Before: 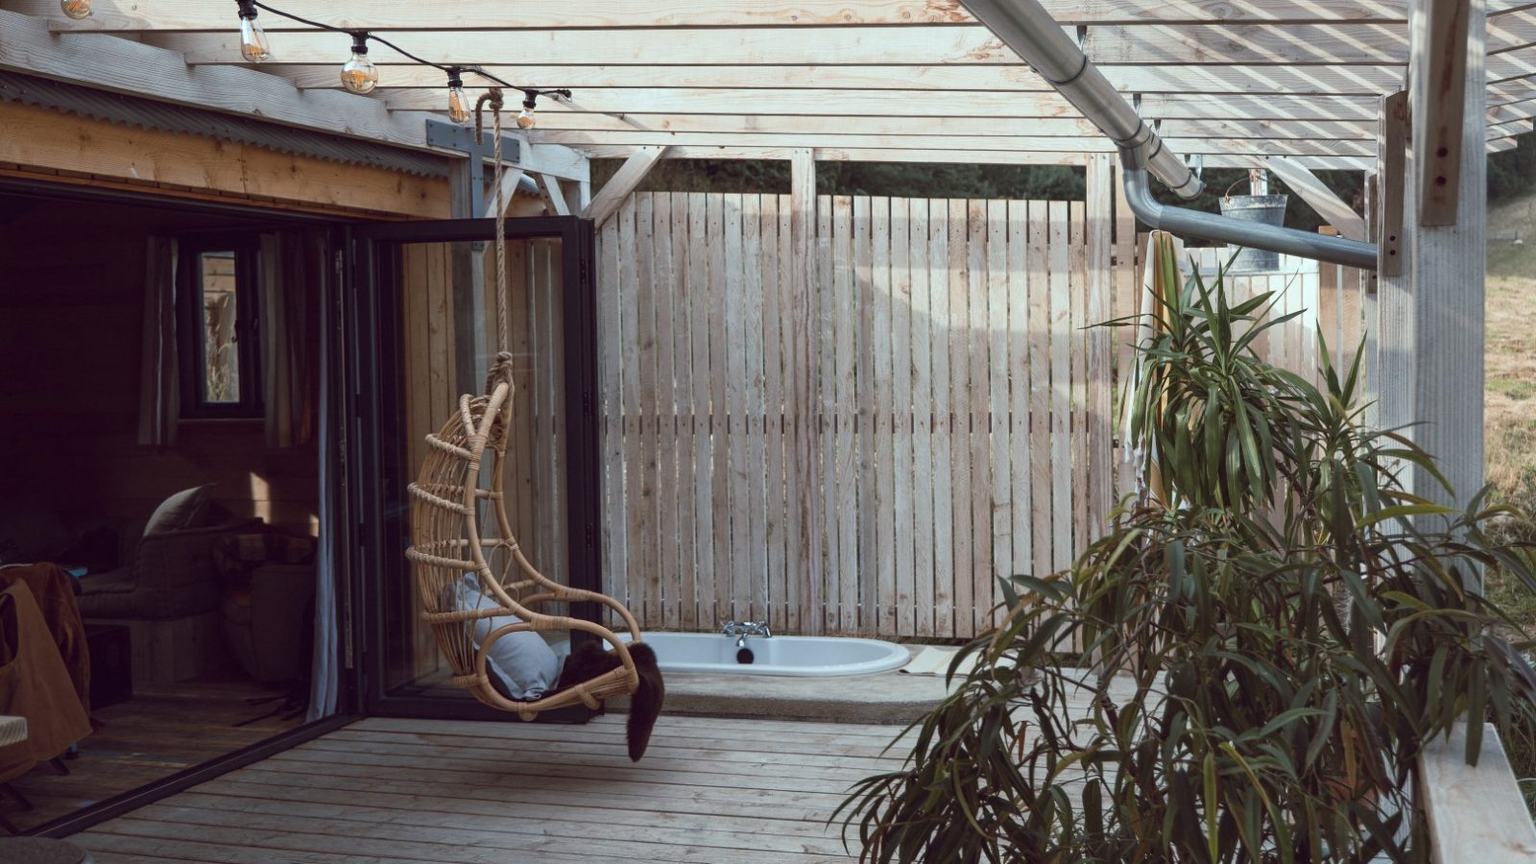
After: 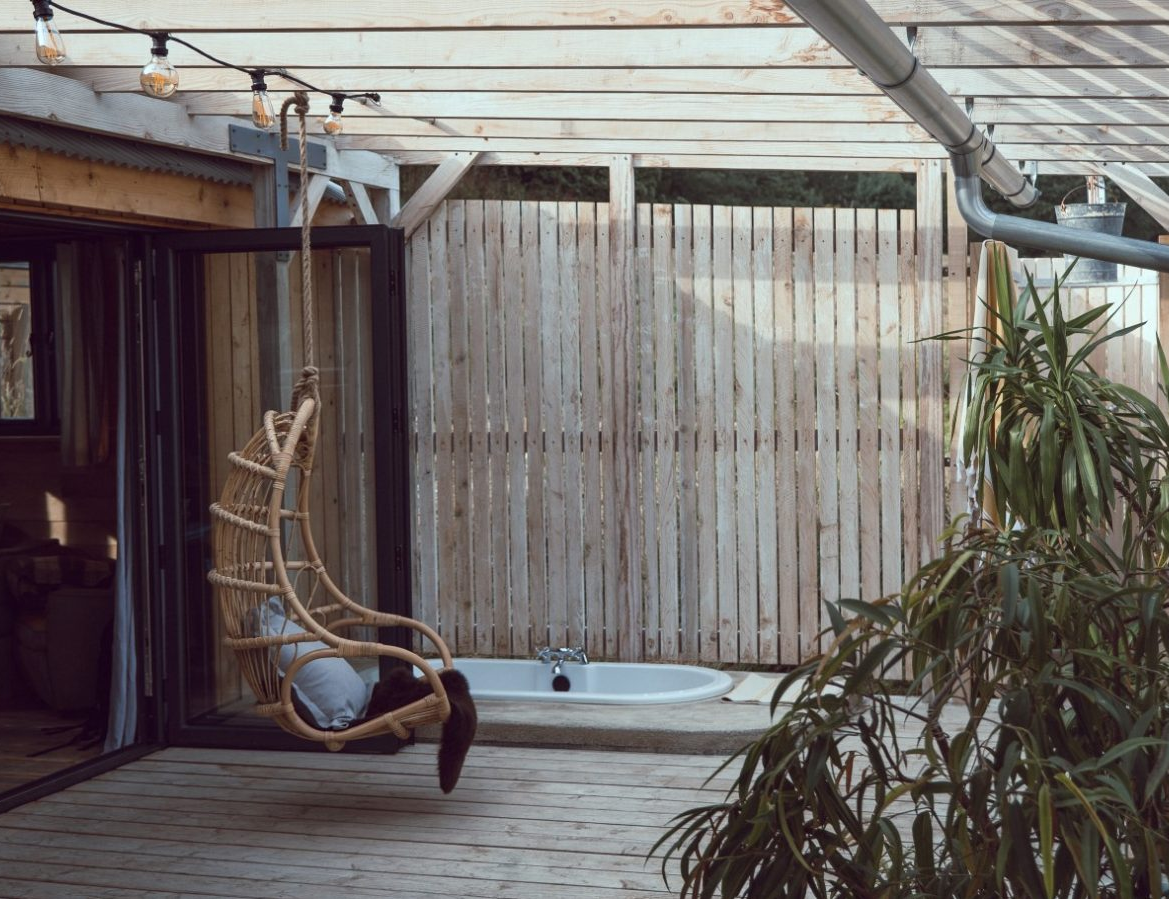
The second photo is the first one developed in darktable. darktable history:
crop: left 13.464%, right 13.458%
